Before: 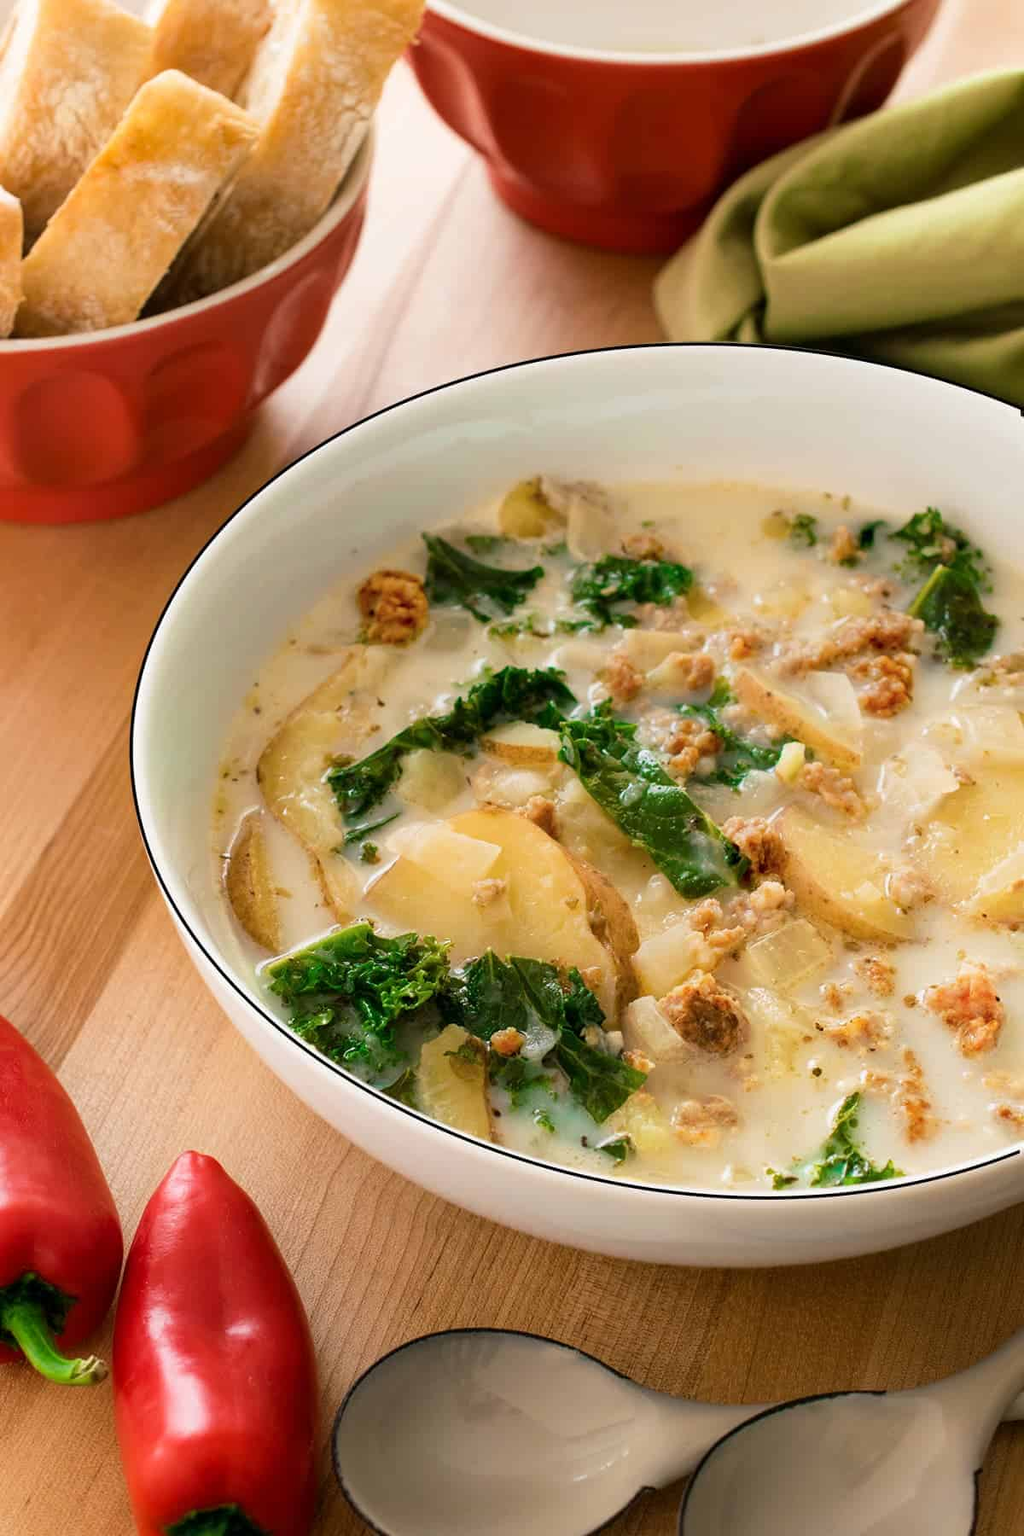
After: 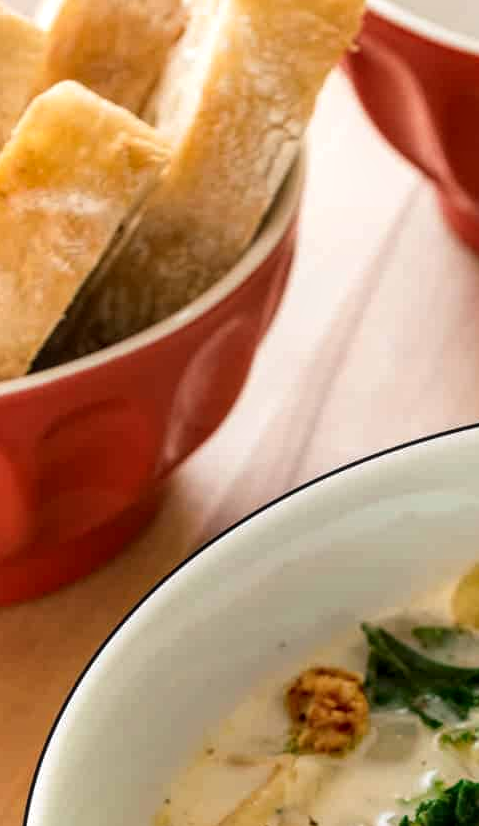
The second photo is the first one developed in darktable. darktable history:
local contrast: detail 130%
crop and rotate: left 11.1%, top 0.099%, right 48.931%, bottom 53.97%
